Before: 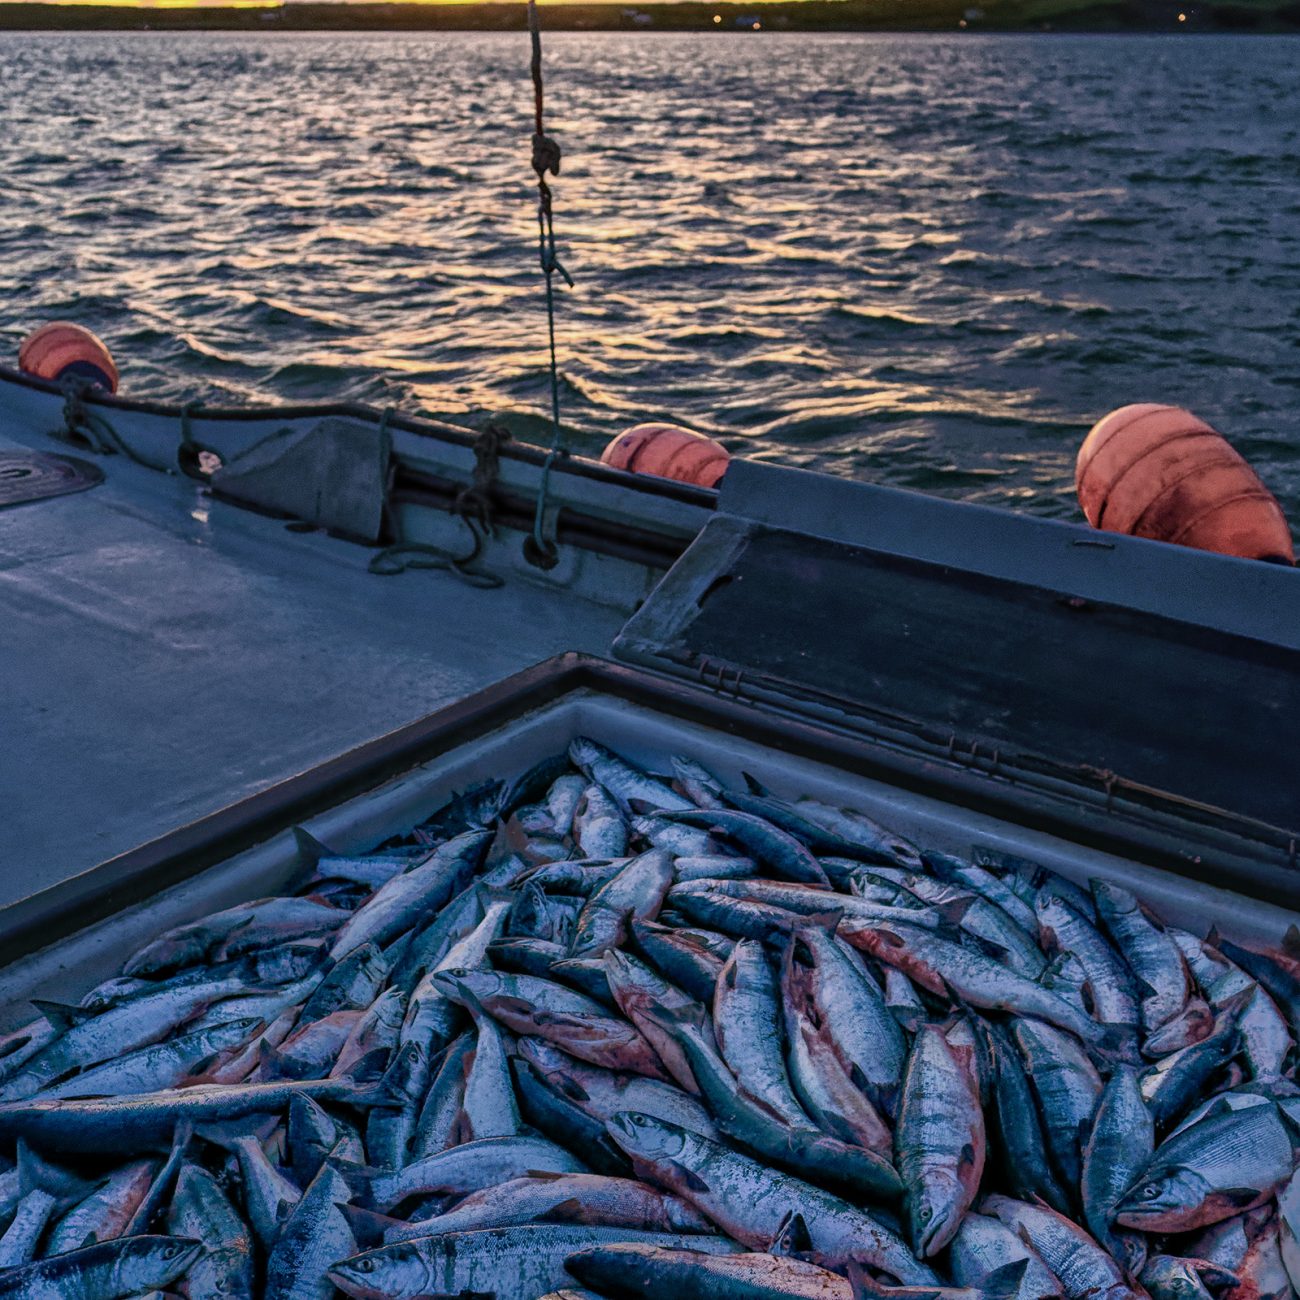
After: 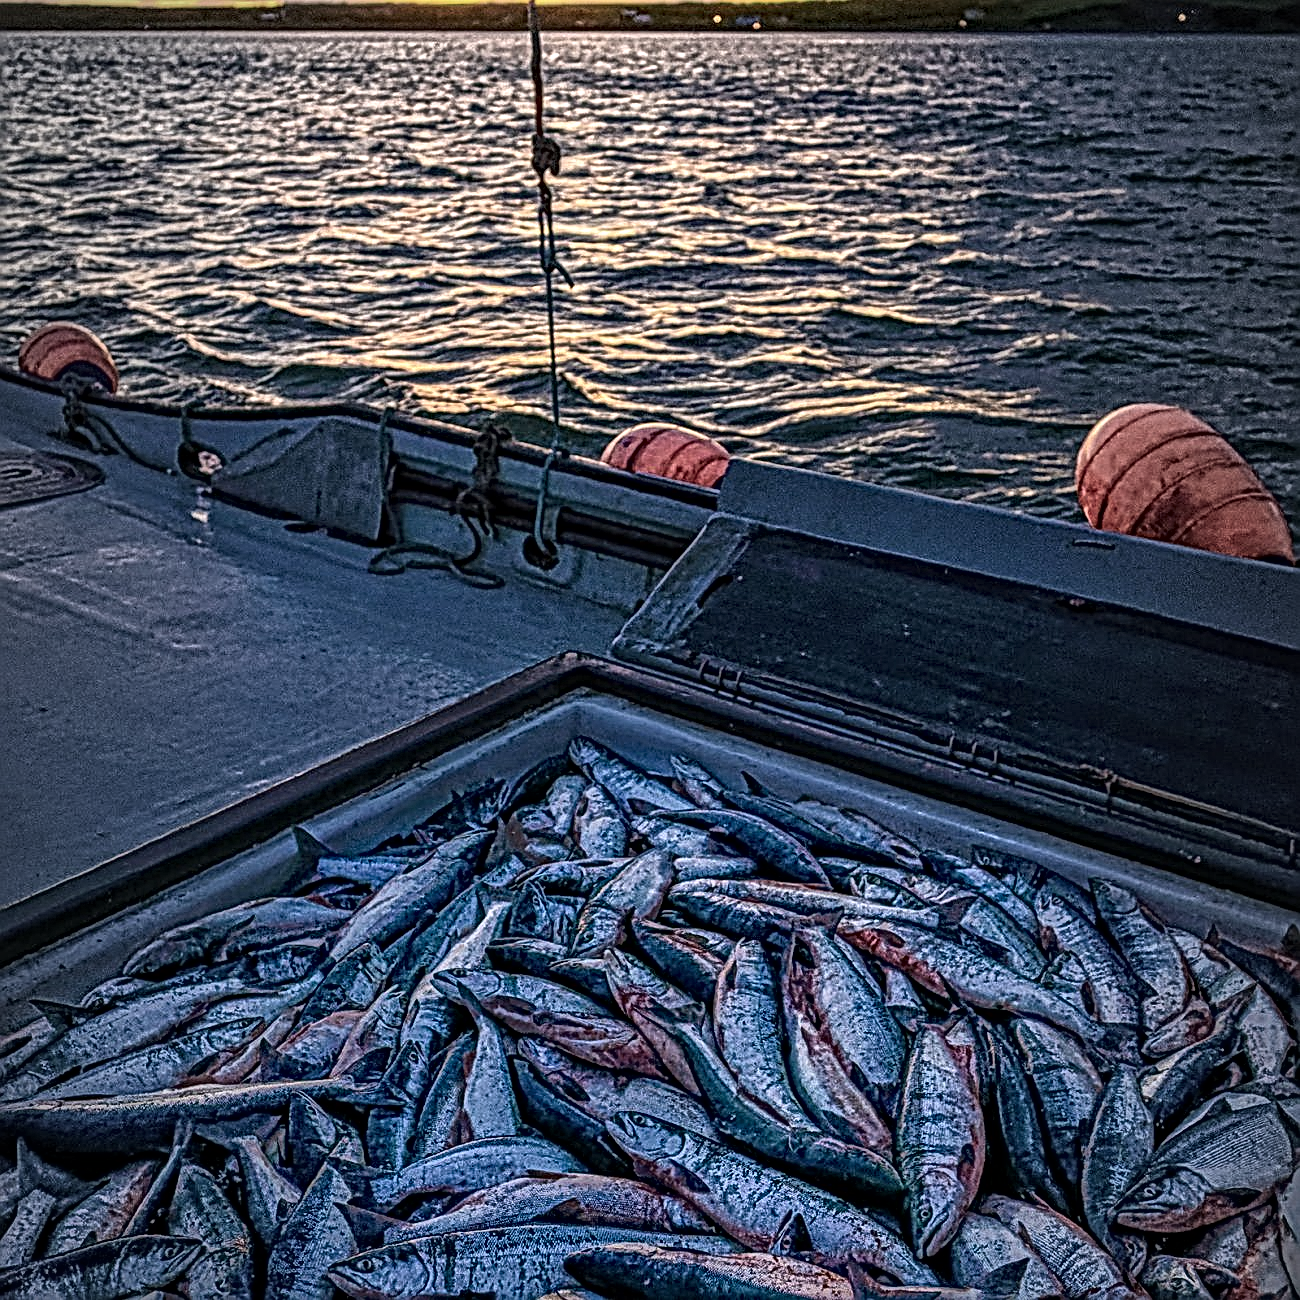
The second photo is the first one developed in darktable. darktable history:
vignetting: fall-off start 96.05%, fall-off radius 99.26%, width/height ratio 0.61
color correction: highlights b* -0.047, saturation 0.99
local contrast: mode bilateral grid, contrast 19, coarseness 3, detail 300%, midtone range 0.2
sharpen: radius 2.759
